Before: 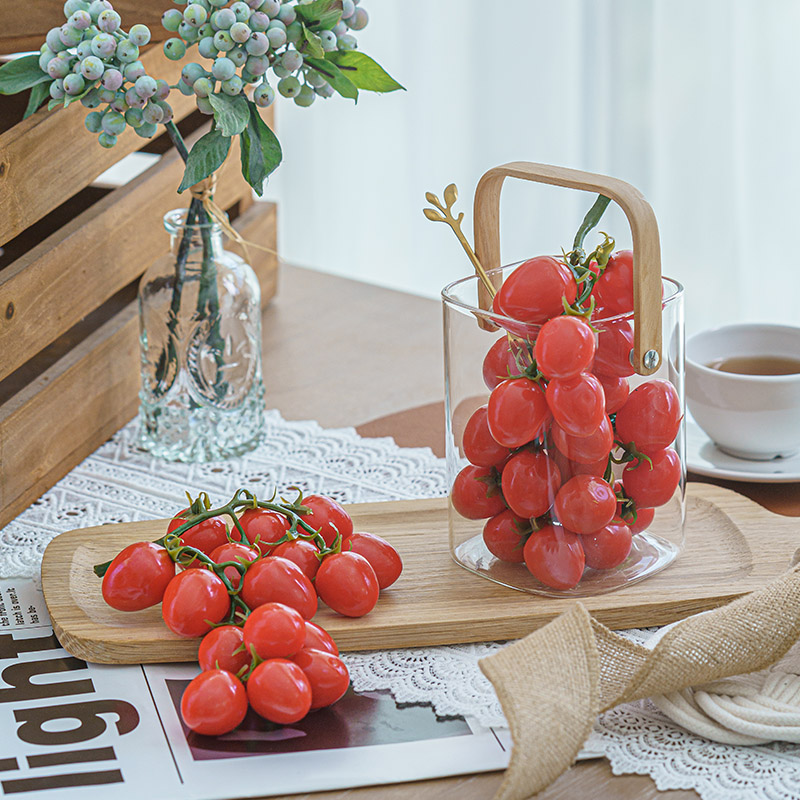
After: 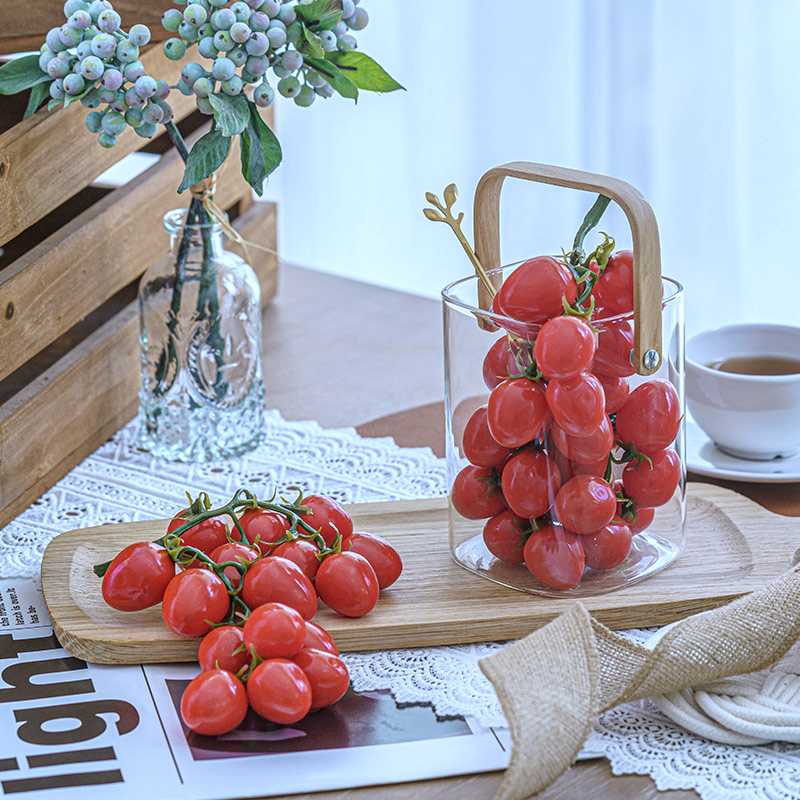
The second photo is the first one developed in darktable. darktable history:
white balance: red 0.948, green 1.02, blue 1.176
local contrast: highlights 55%, shadows 52%, detail 130%, midtone range 0.452
